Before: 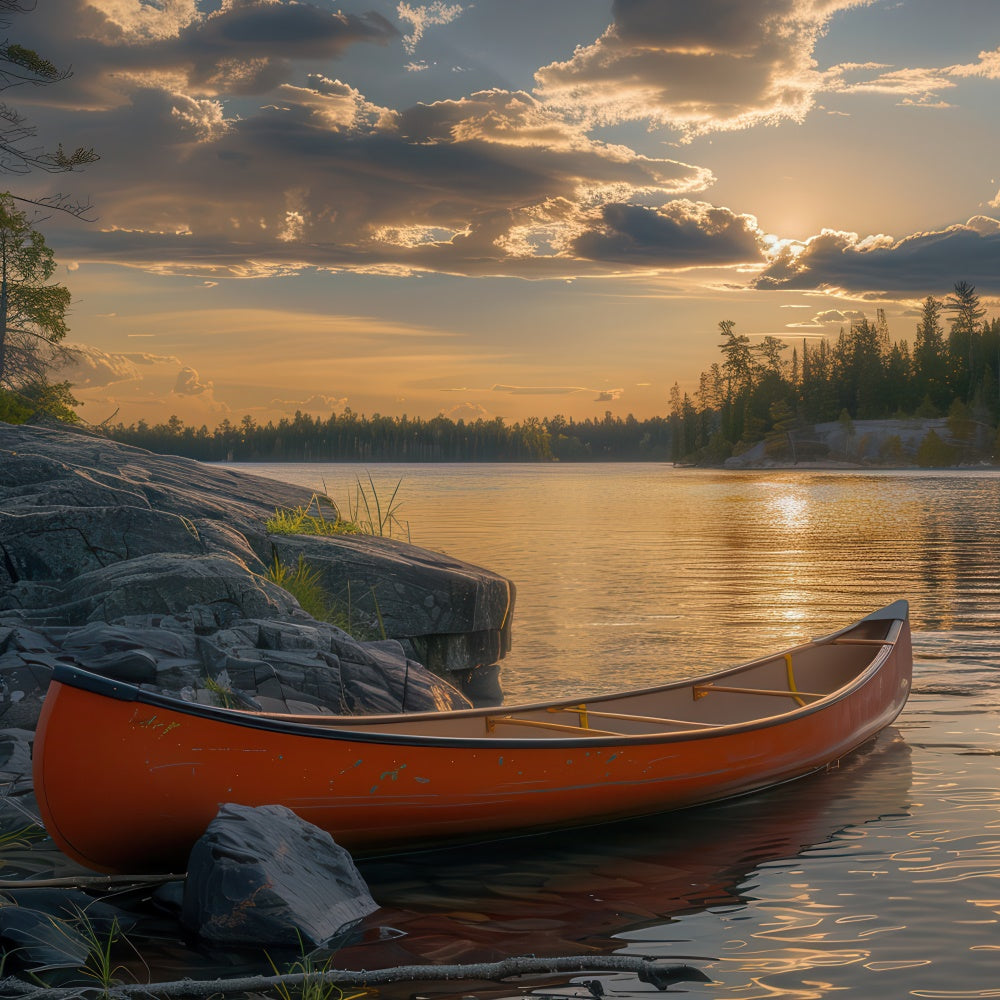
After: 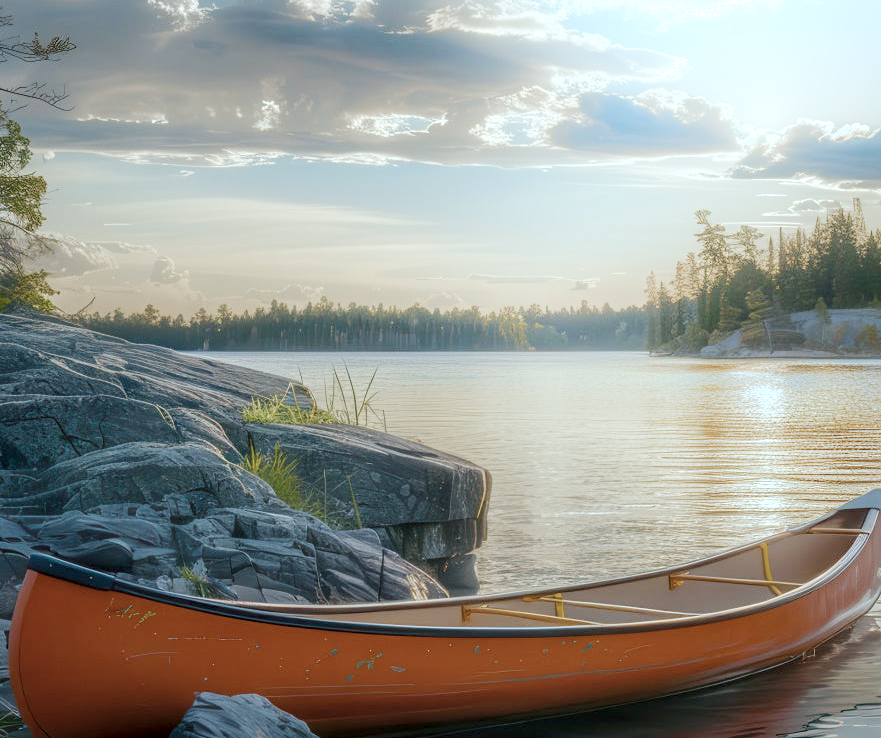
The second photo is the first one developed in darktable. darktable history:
crop and rotate: left 2.419%, top 11.117%, right 9.452%, bottom 15.061%
exposure: exposure 0.296 EV, compensate highlight preservation false
shadows and highlights: shadows -20.75, highlights 98.5, soften with gaussian
base curve: curves: ch0 [(0, 0) (0.158, 0.273) (0.879, 0.895) (1, 1)], preserve colors none
color balance rgb: power › hue 328.9°, perceptual saturation grading › global saturation 20%, perceptual saturation grading › highlights -50.203%, perceptual saturation grading › shadows 30.119%, global vibrance 14.608%
local contrast: on, module defaults
color correction: highlights a* -12.43, highlights b* -17.98, saturation 0.707
